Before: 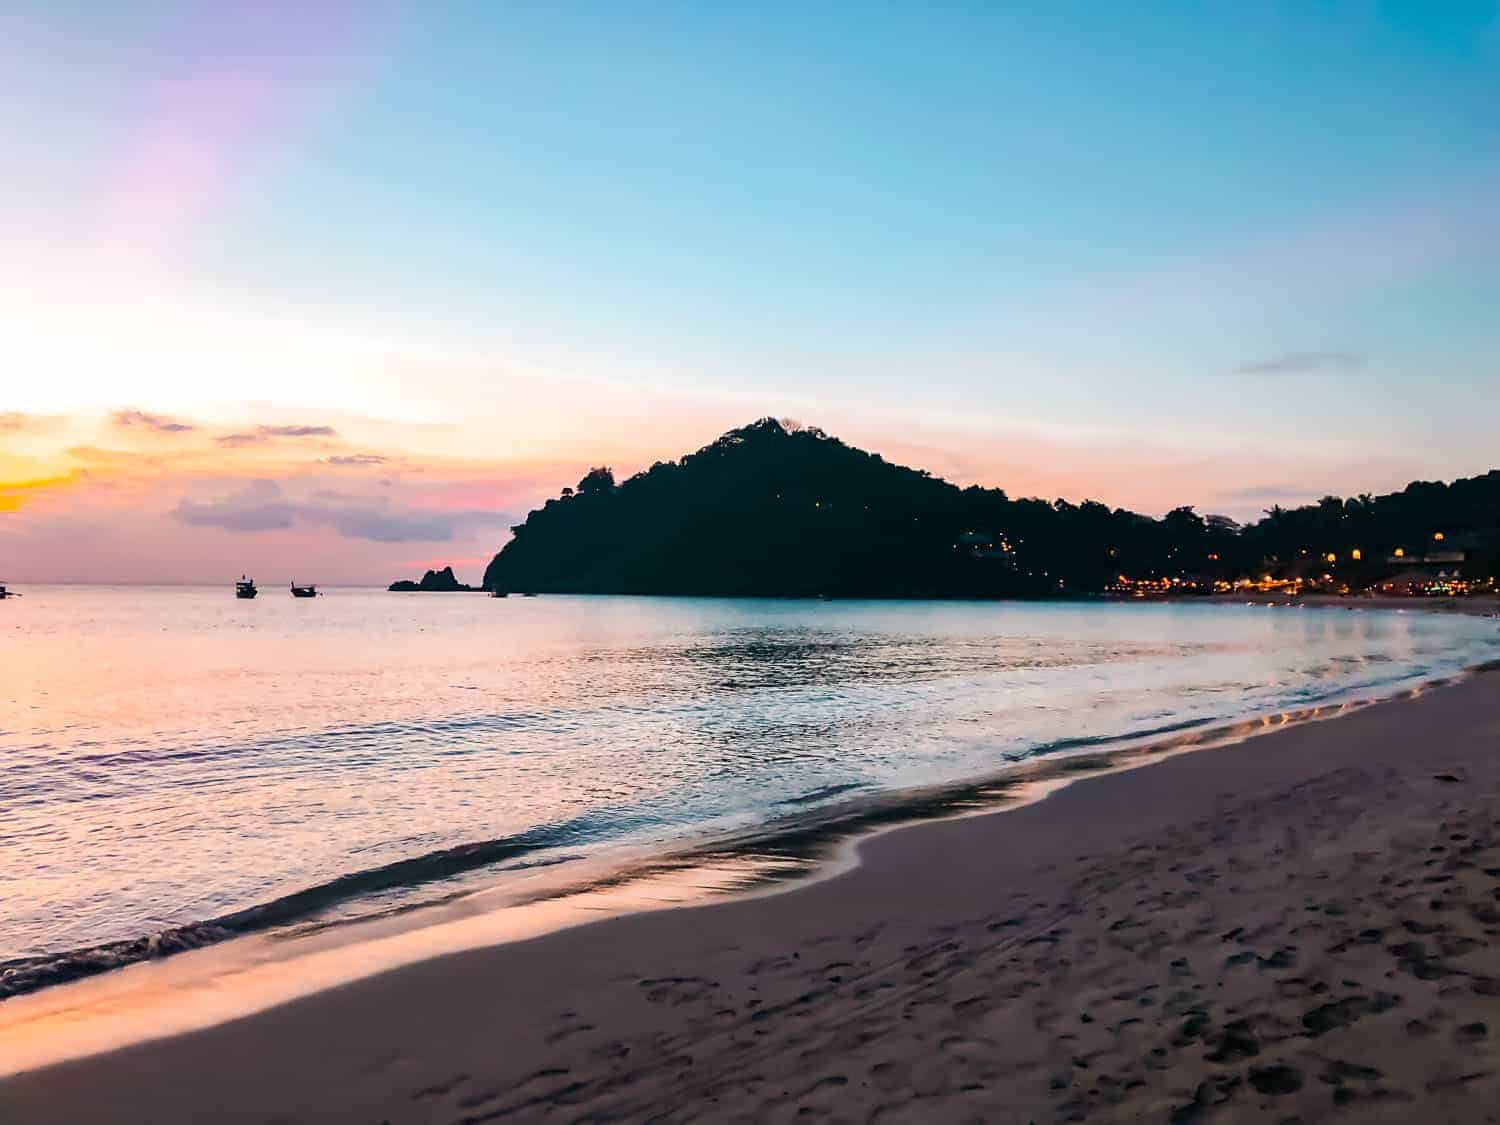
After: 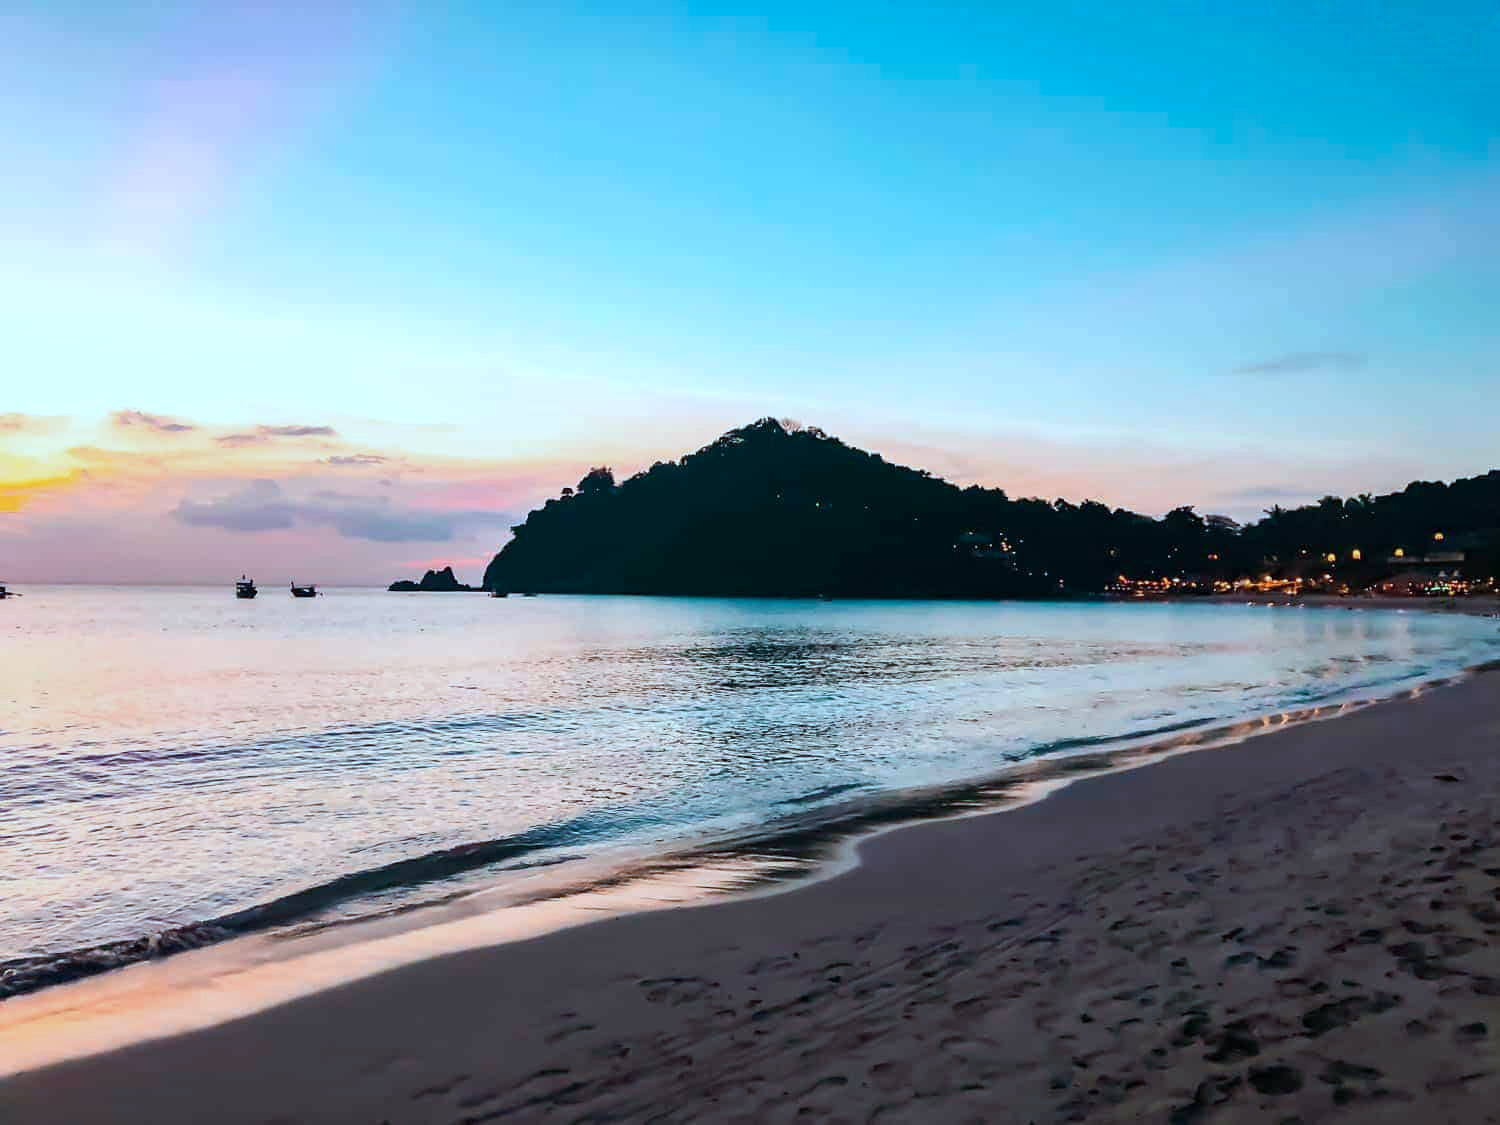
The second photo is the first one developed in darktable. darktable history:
color correction: highlights a* -11.58, highlights b* -15.42
